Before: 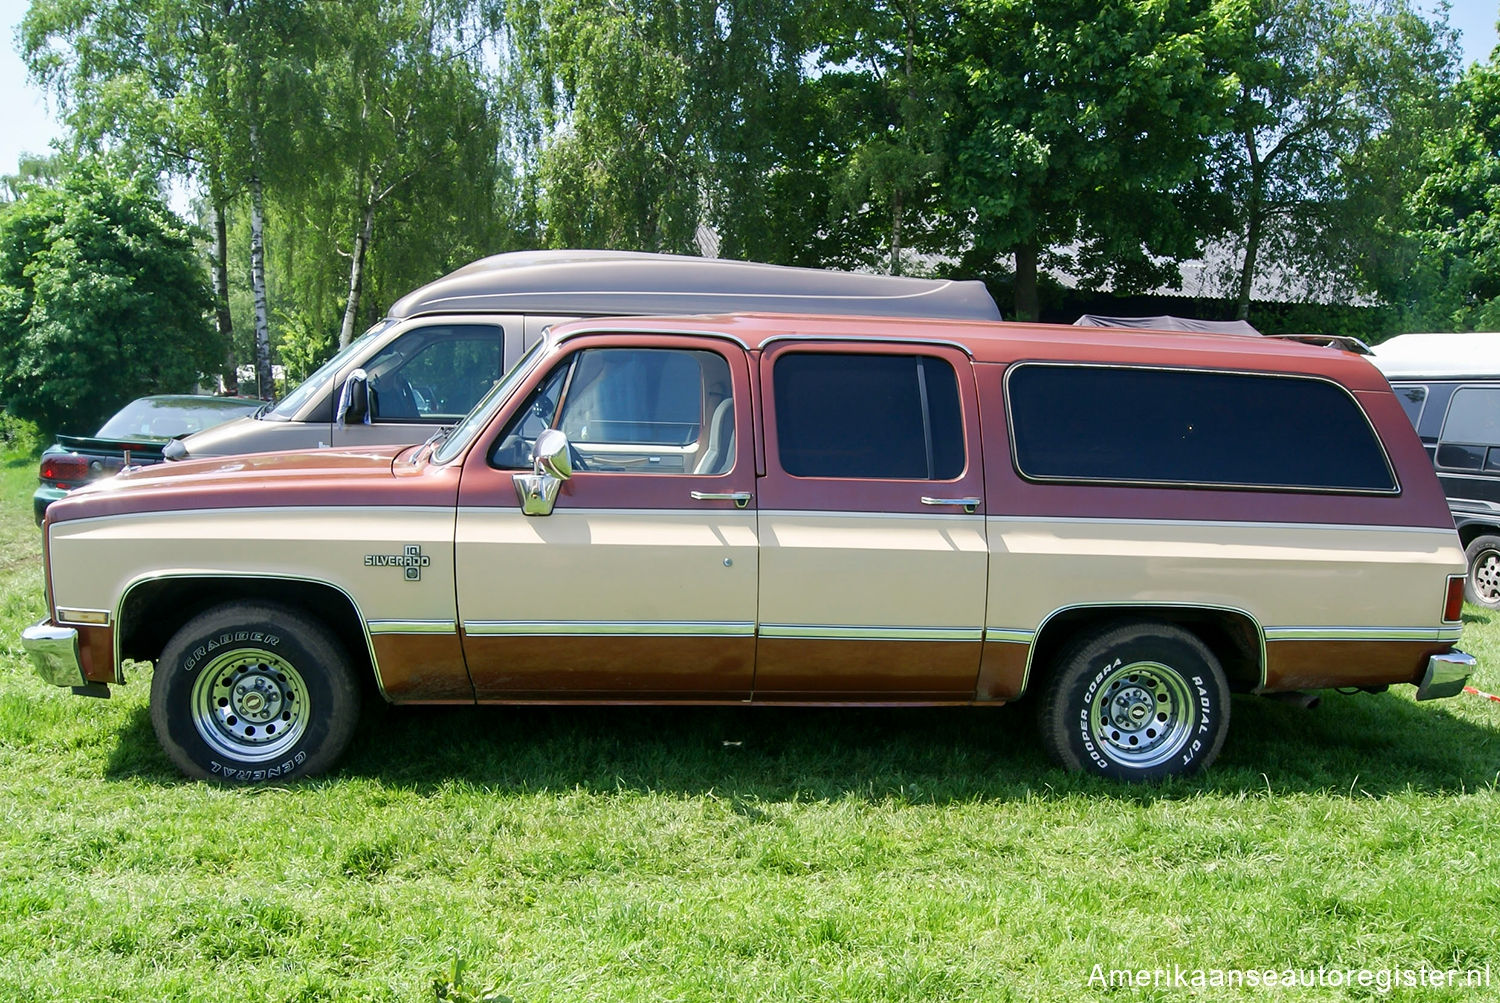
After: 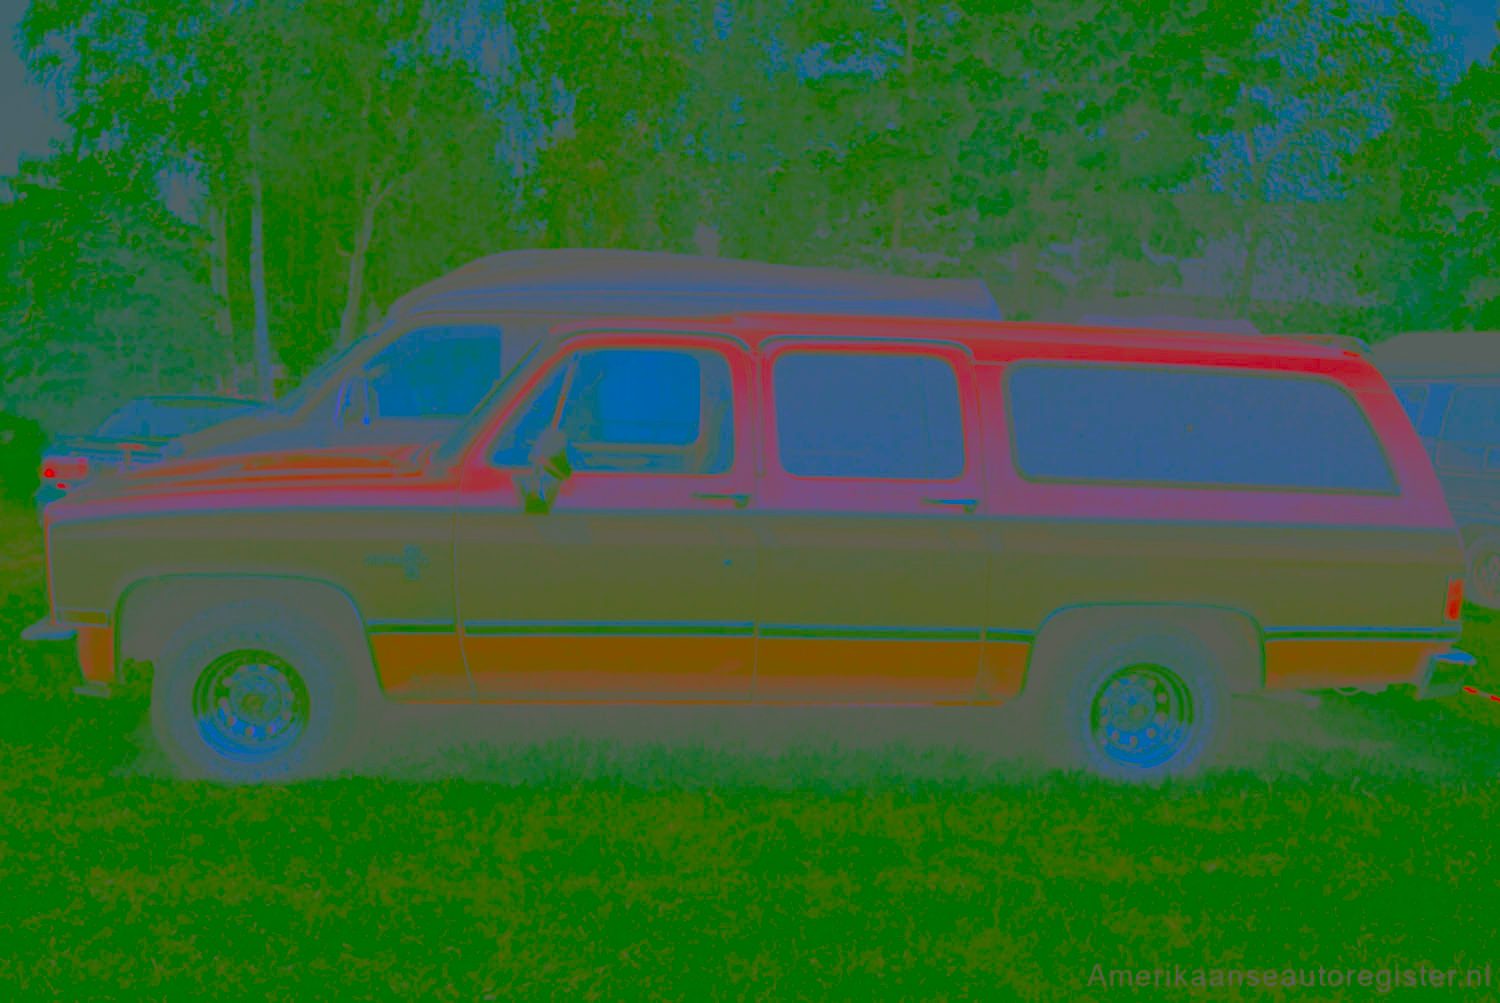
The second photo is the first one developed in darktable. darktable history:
tone equalizer: on, module defaults
white balance: red 0.982, blue 1.018
contrast brightness saturation: contrast -0.99, brightness -0.17, saturation 0.75
color correction: highlights a* 4.02, highlights b* 4.98, shadows a* -7.55, shadows b* 4.98
